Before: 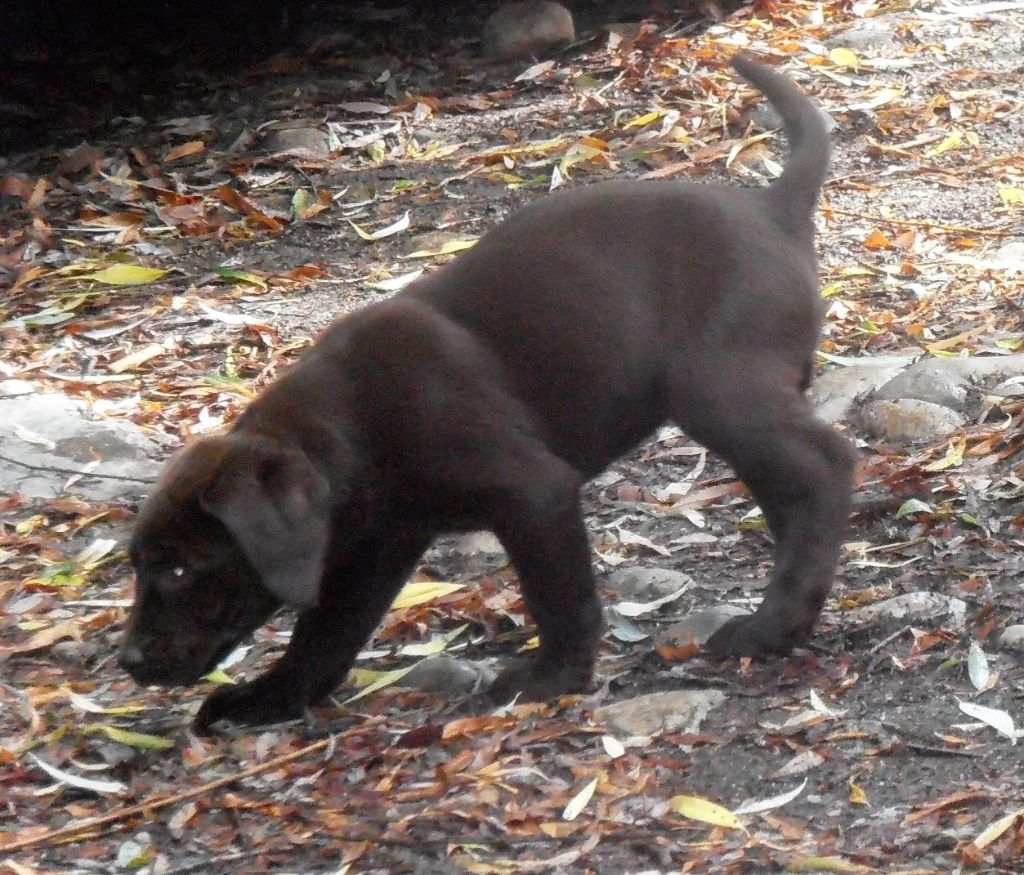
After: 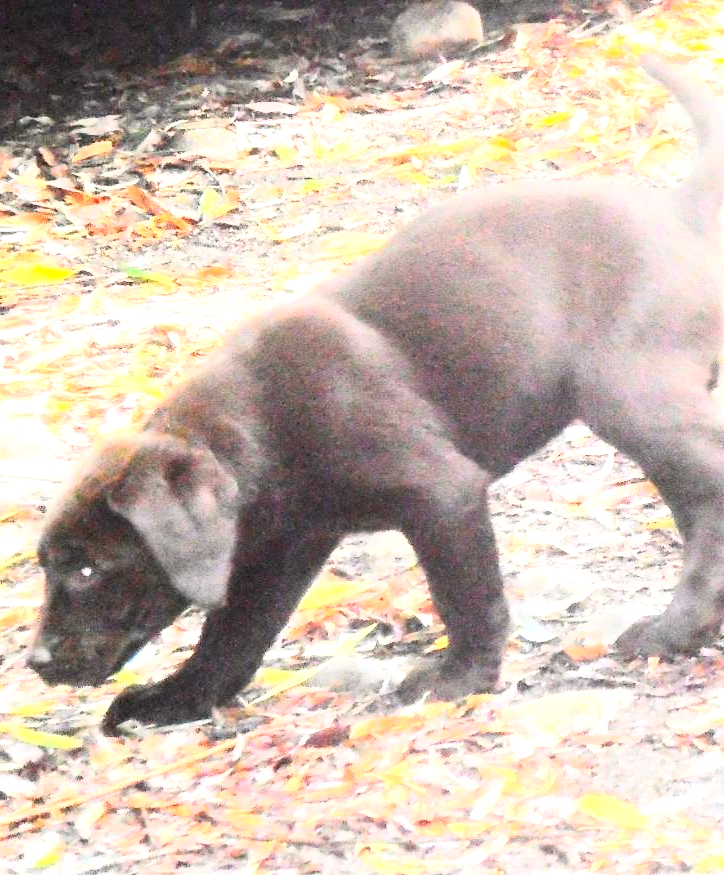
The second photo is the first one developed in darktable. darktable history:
exposure: exposure 2.008 EV, compensate exposure bias true, compensate highlight preservation false
color correction: highlights a* 0.866, highlights b* 2.79, saturation 1.09
crop and rotate: left 9.078%, right 20.194%
contrast brightness saturation: contrast 0.393, brightness 0.526
